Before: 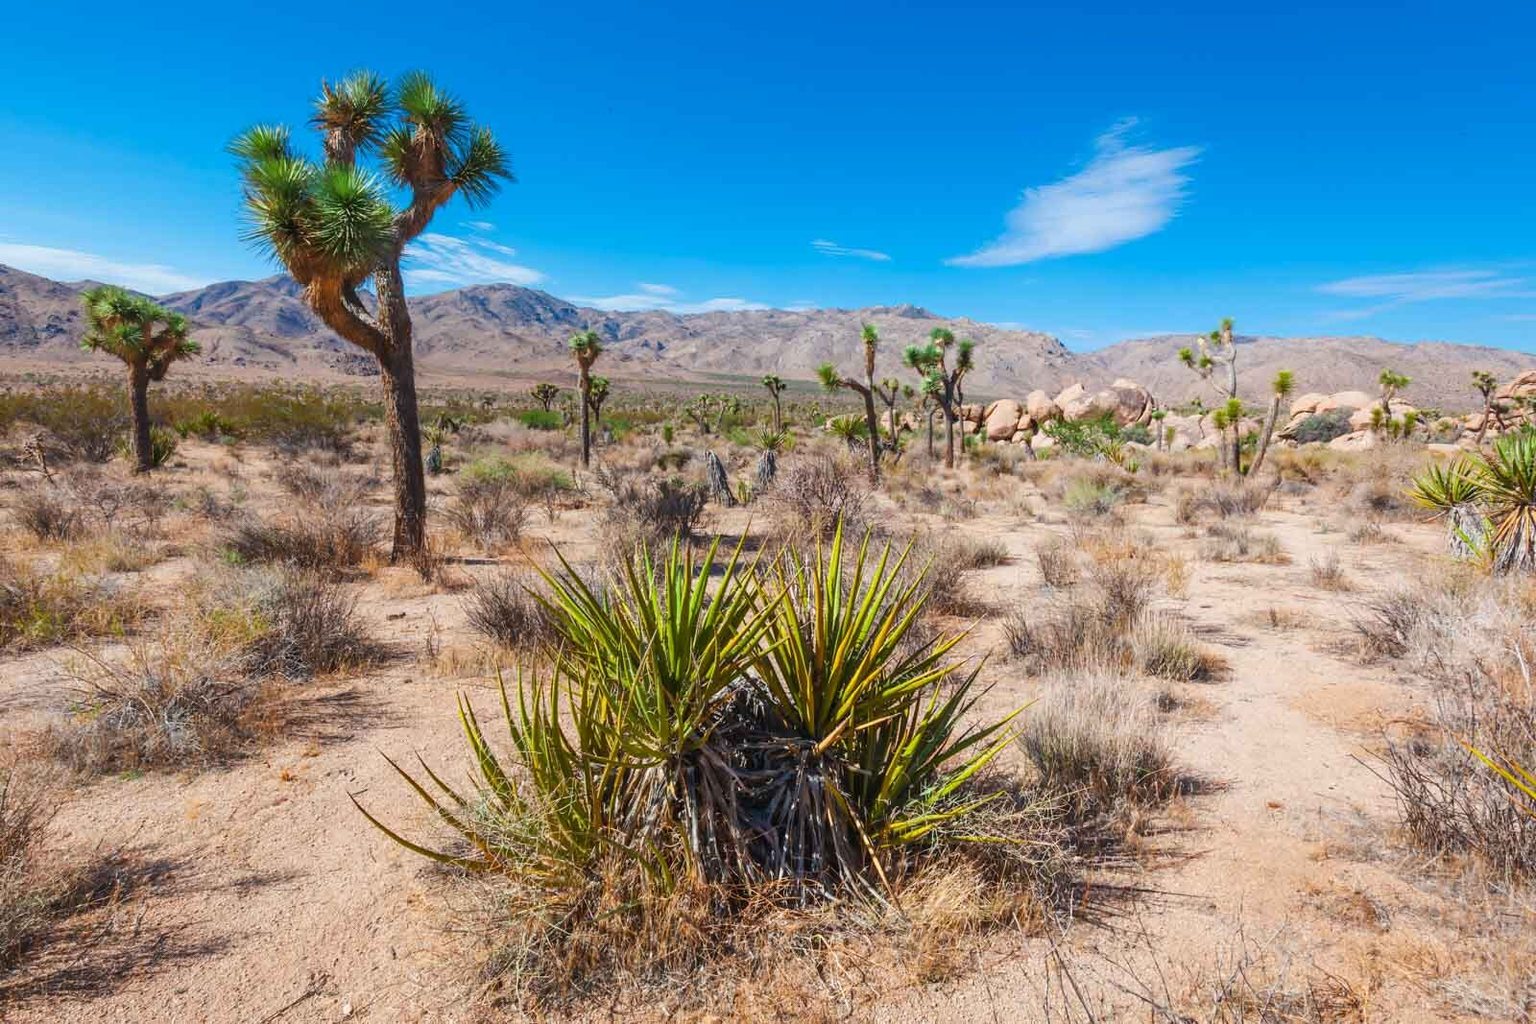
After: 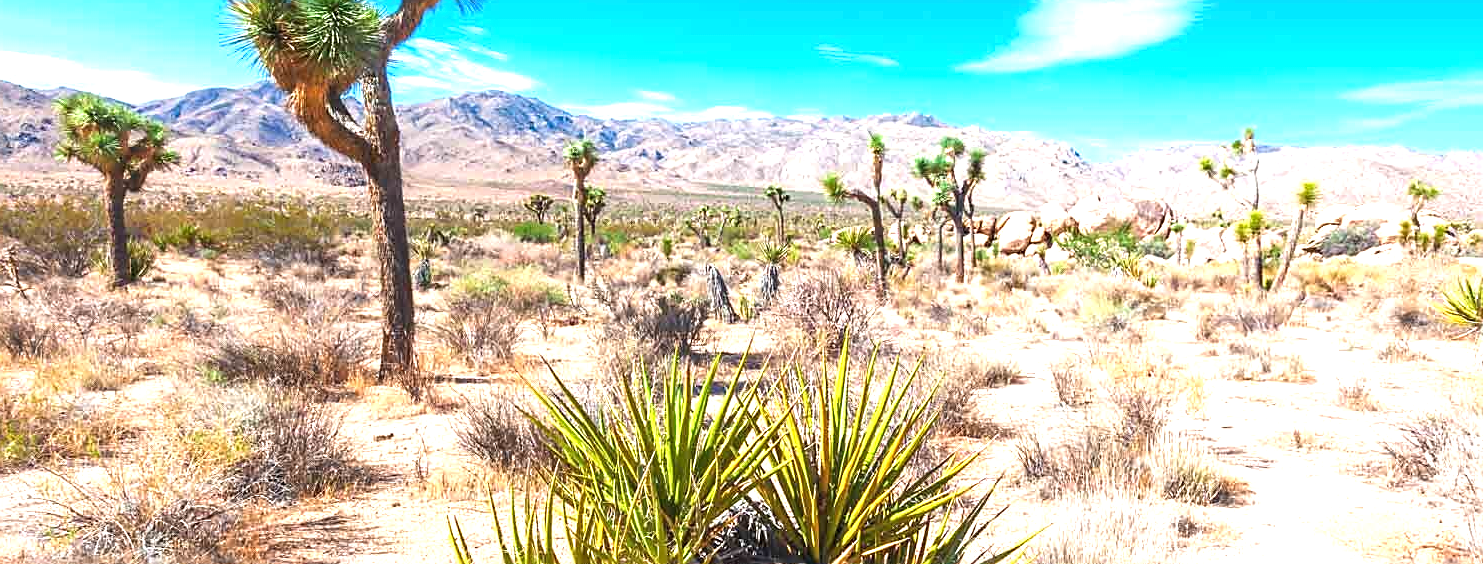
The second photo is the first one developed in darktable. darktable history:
crop: left 1.844%, top 19.282%, right 5.434%, bottom 27.779%
exposure: black level correction 0, exposure 1.298 EV, compensate highlight preservation false
sharpen: on, module defaults
